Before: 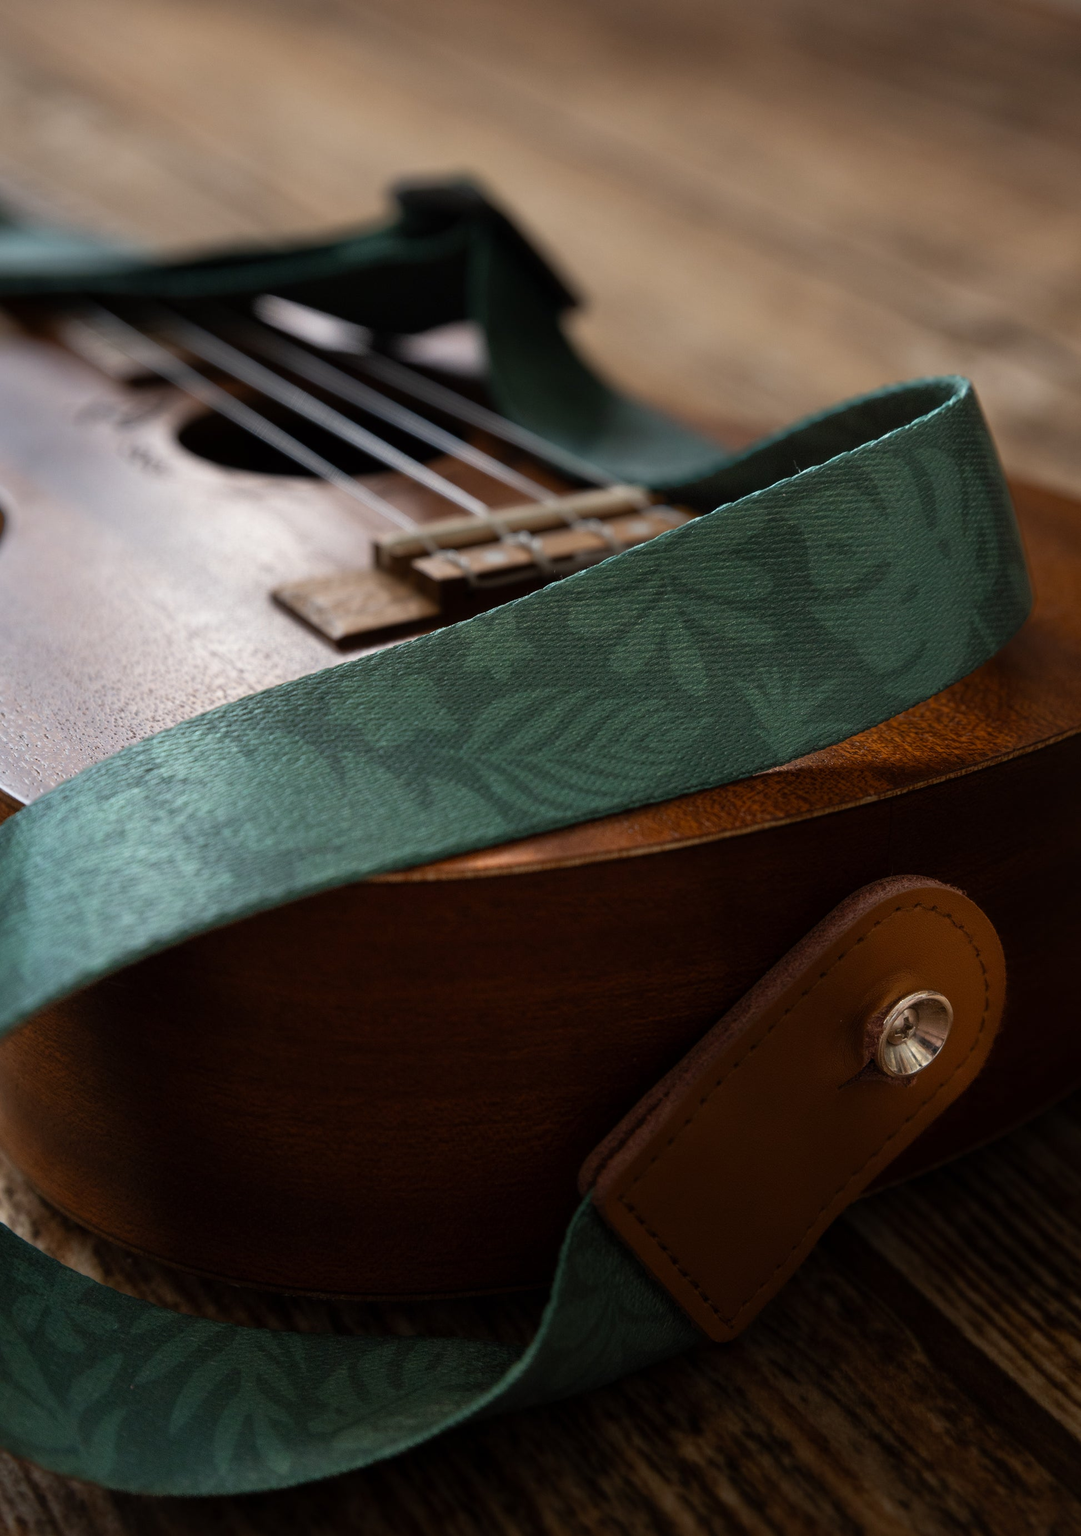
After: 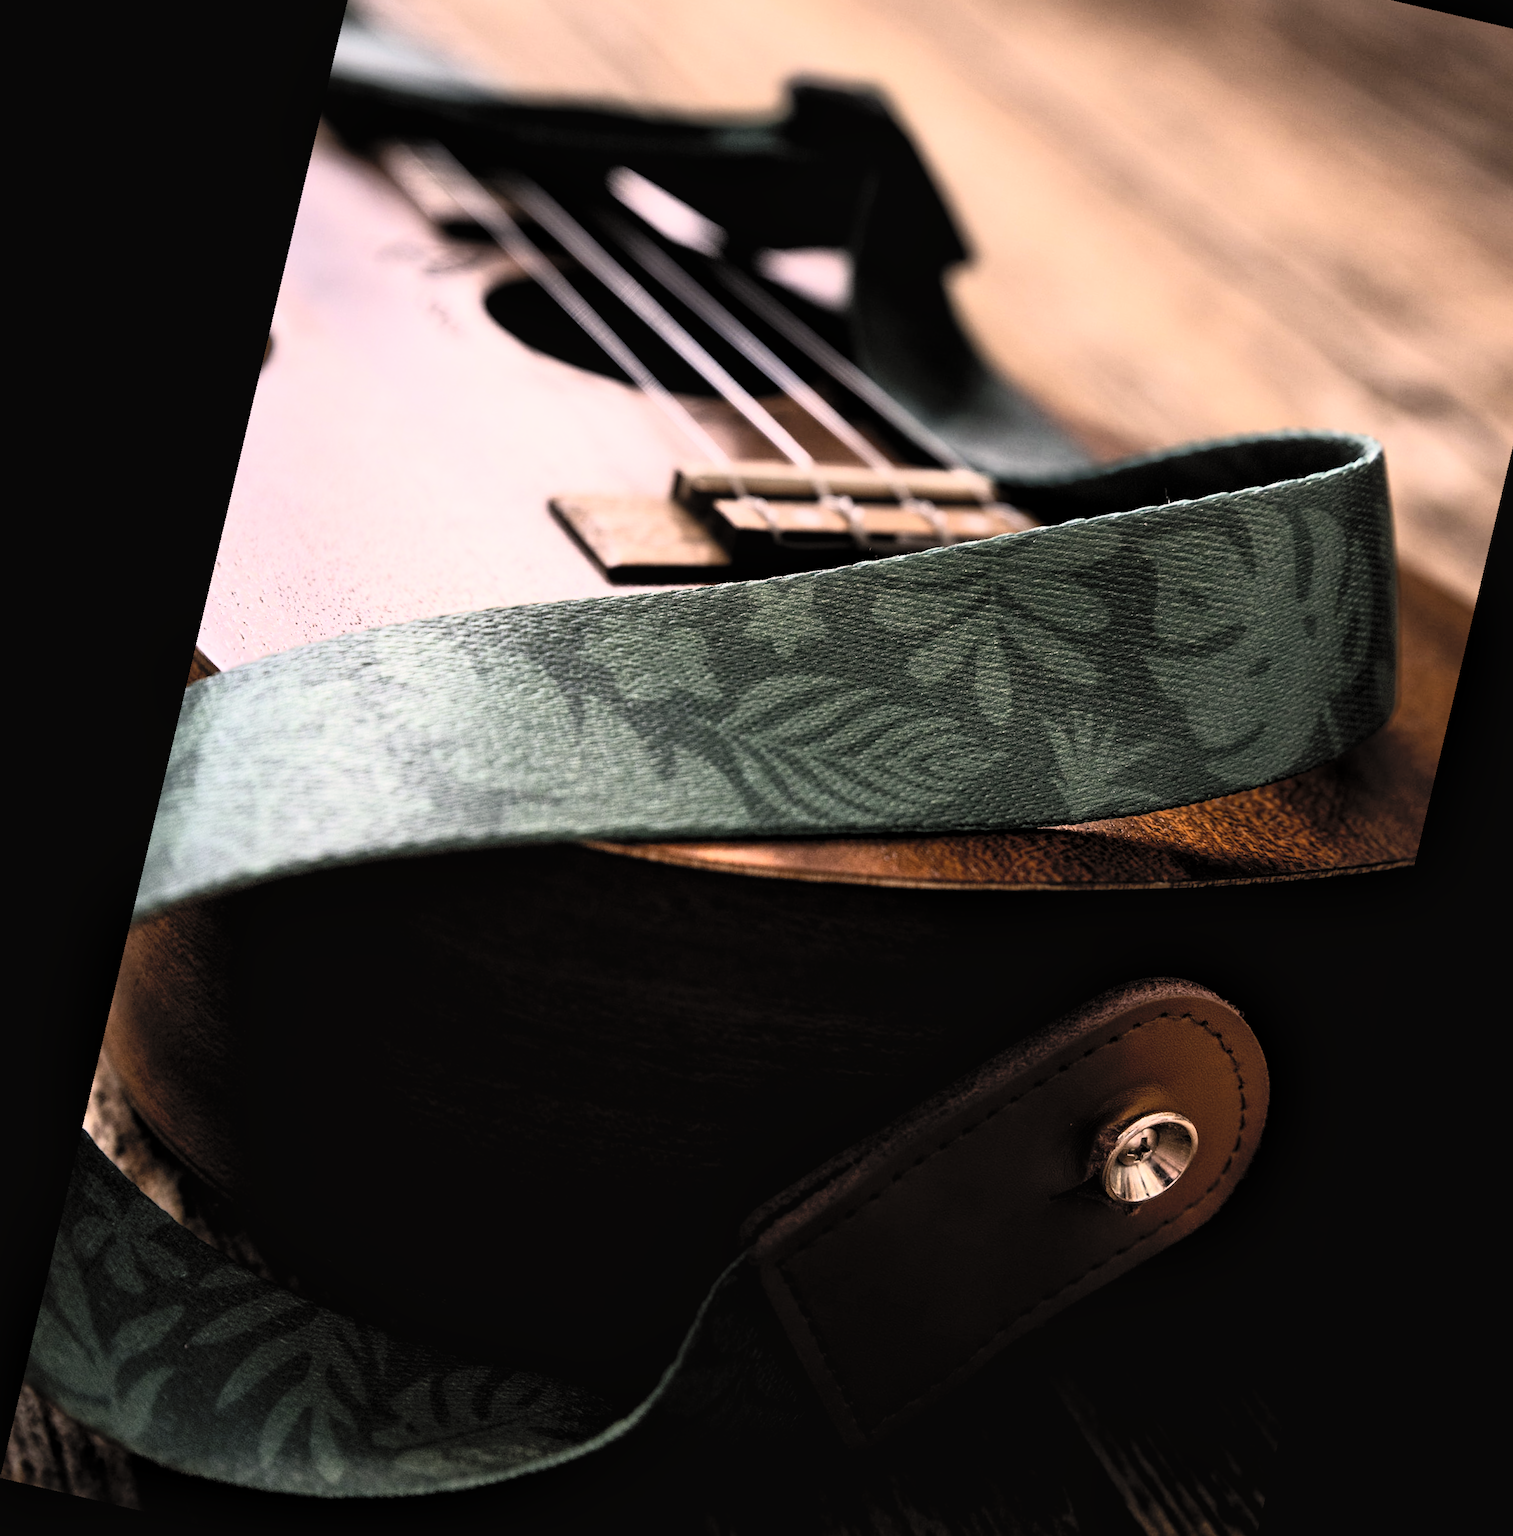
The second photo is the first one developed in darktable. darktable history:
filmic rgb: black relative exposure -5 EV, hardness 2.88, contrast 1.3
crop and rotate: angle 0.03°, top 11.643%, right 5.651%, bottom 11.189%
white balance: red 0.954, blue 1.079
contrast brightness saturation: contrast 0.39, brightness 0.53
color correction: highlights a* 11.96, highlights b* 11.58
local contrast: mode bilateral grid, contrast 20, coarseness 50, detail 132%, midtone range 0.2
exposure: exposure 0.2 EV, compensate highlight preservation false
rotate and perspective: rotation 13.27°, automatic cropping off
